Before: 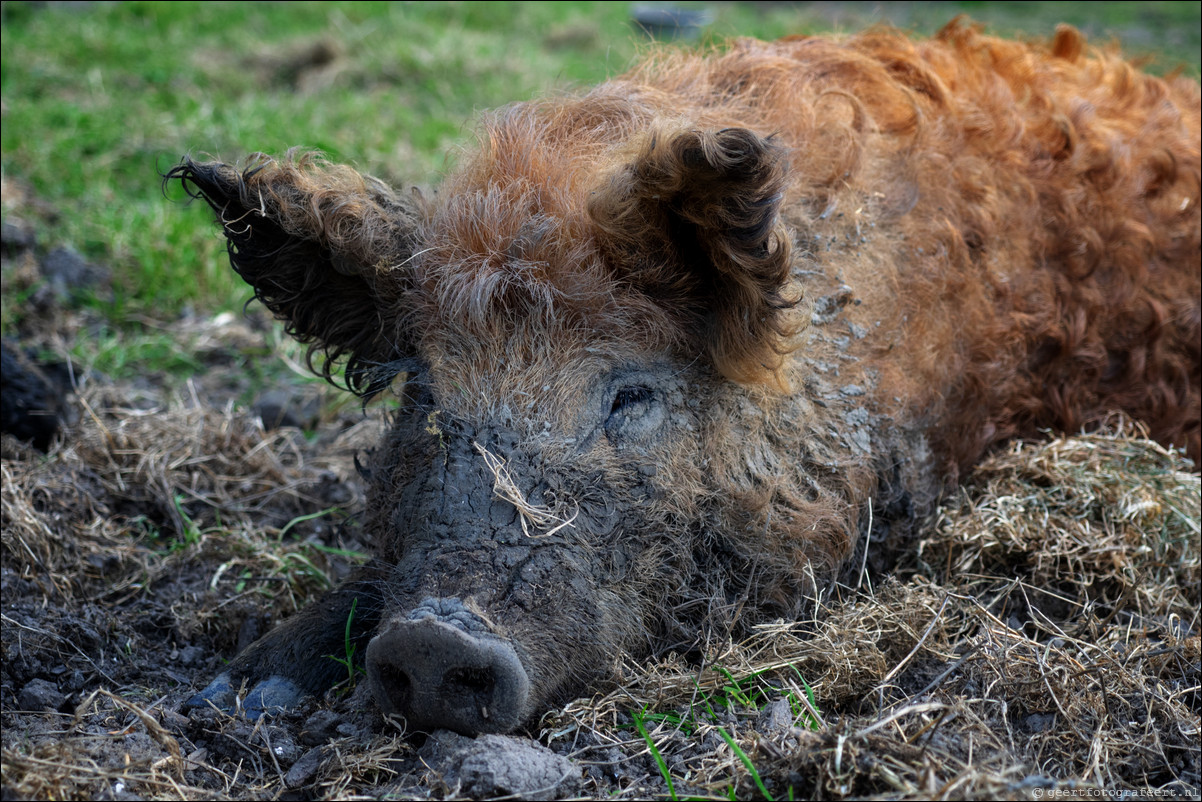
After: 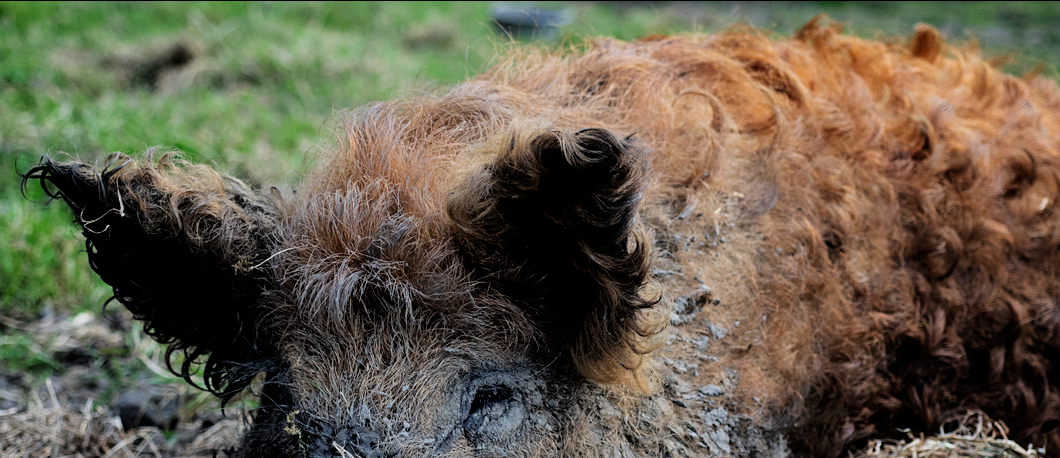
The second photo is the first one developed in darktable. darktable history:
filmic rgb: black relative exposure -5 EV, hardness 2.88, contrast 1.3
sharpen: amount 0.2
crop and rotate: left 11.812%, bottom 42.776%
